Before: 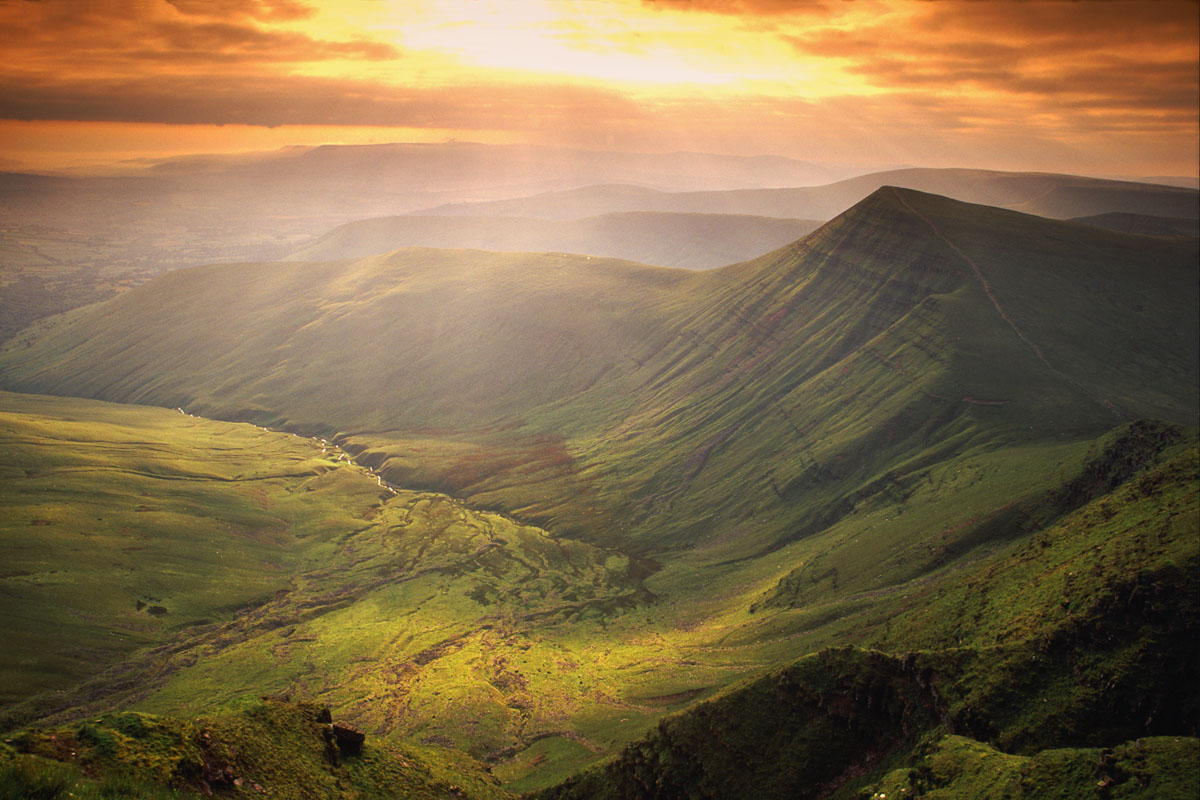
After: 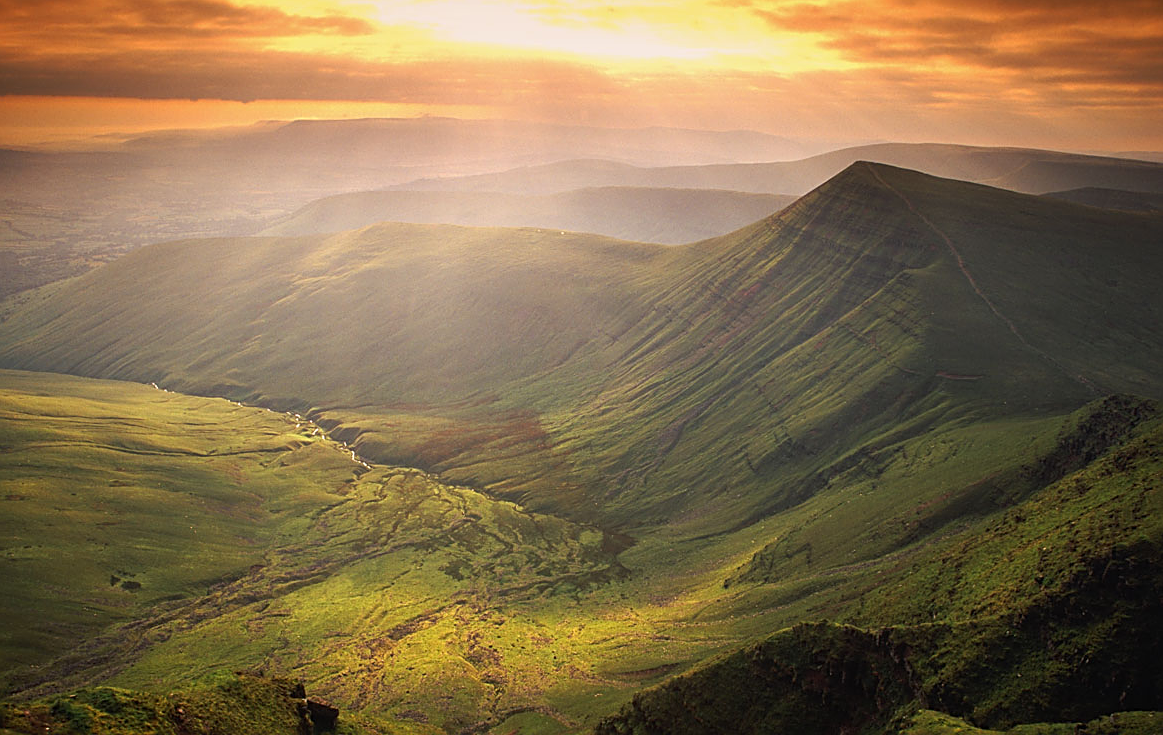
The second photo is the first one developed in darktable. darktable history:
crop: left 2.207%, top 3.141%, right 0.863%, bottom 4.864%
sharpen: on, module defaults
contrast equalizer: y [[0.5, 0.5, 0.472, 0.5, 0.5, 0.5], [0.5 ×6], [0.5 ×6], [0 ×6], [0 ×6]], mix 0.298
